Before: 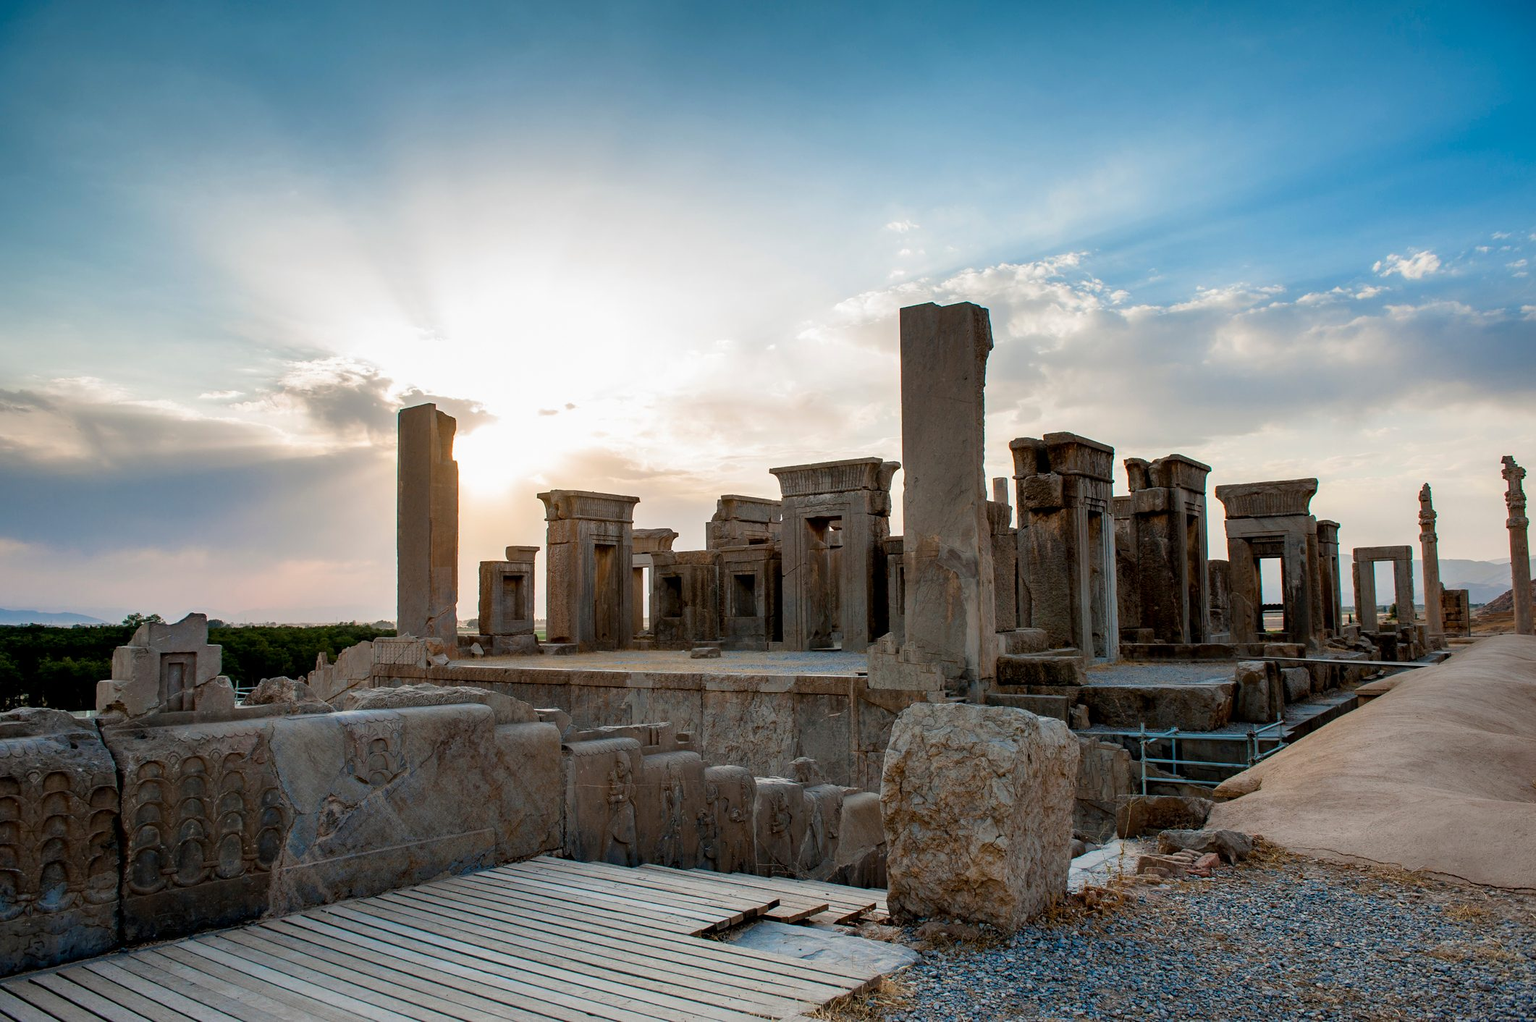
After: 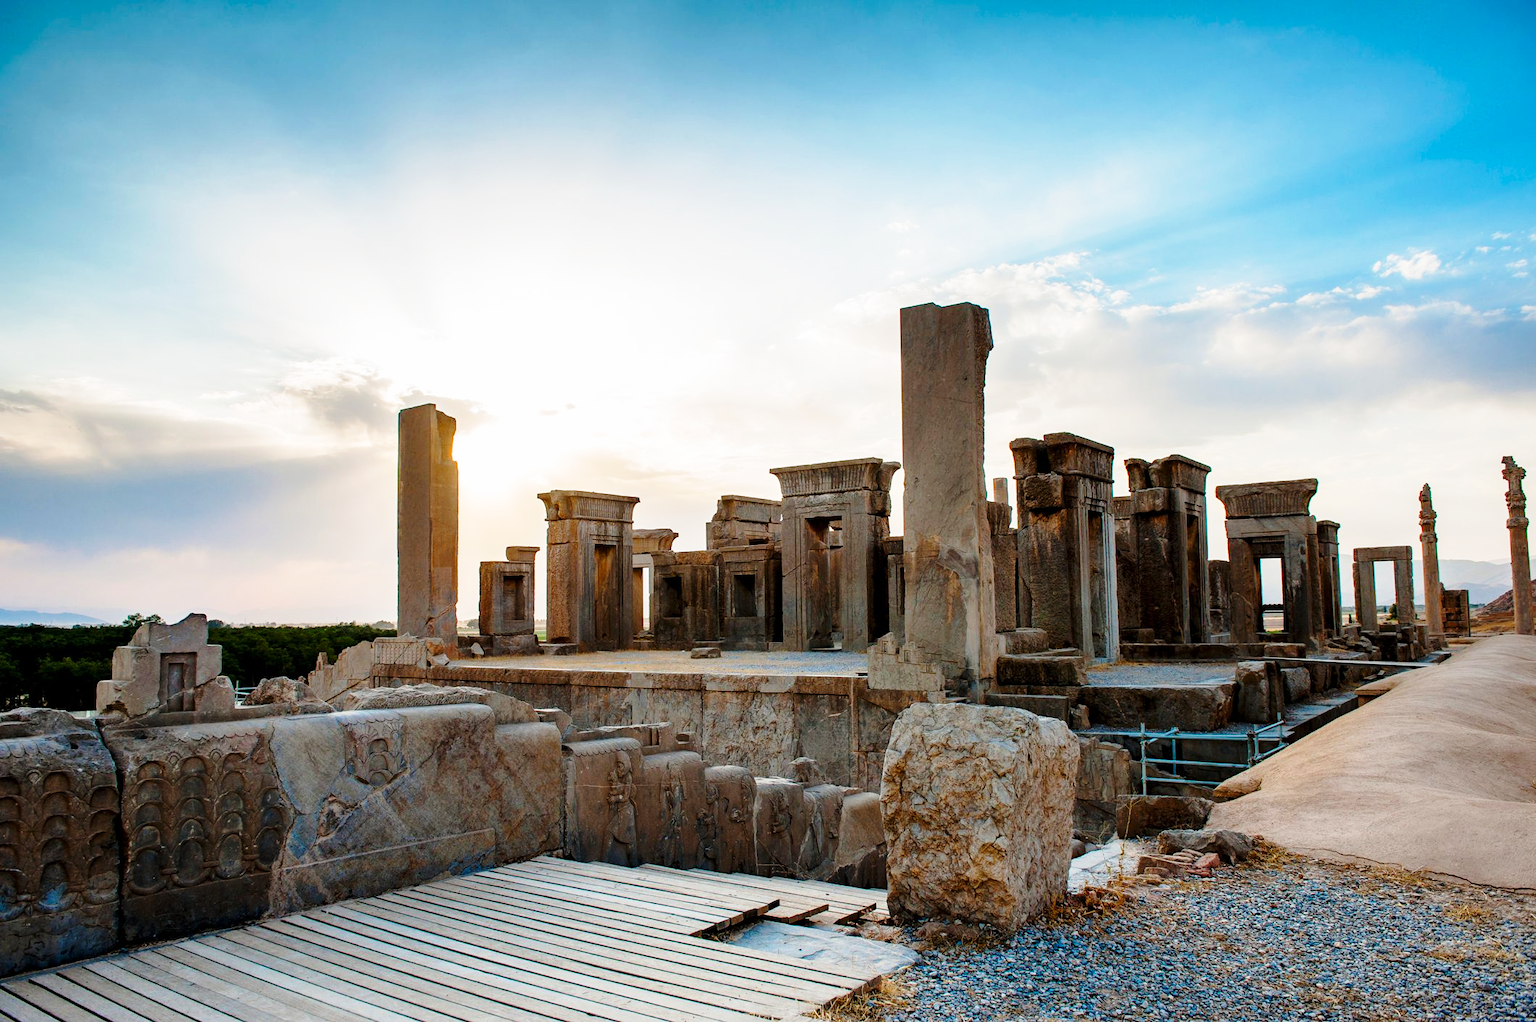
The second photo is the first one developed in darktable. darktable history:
color balance rgb: perceptual saturation grading › global saturation 10%, global vibrance 10%
base curve: curves: ch0 [(0, 0) (0.028, 0.03) (0.121, 0.232) (0.46, 0.748) (0.859, 0.968) (1, 1)], preserve colors none
tone equalizer: on, module defaults
